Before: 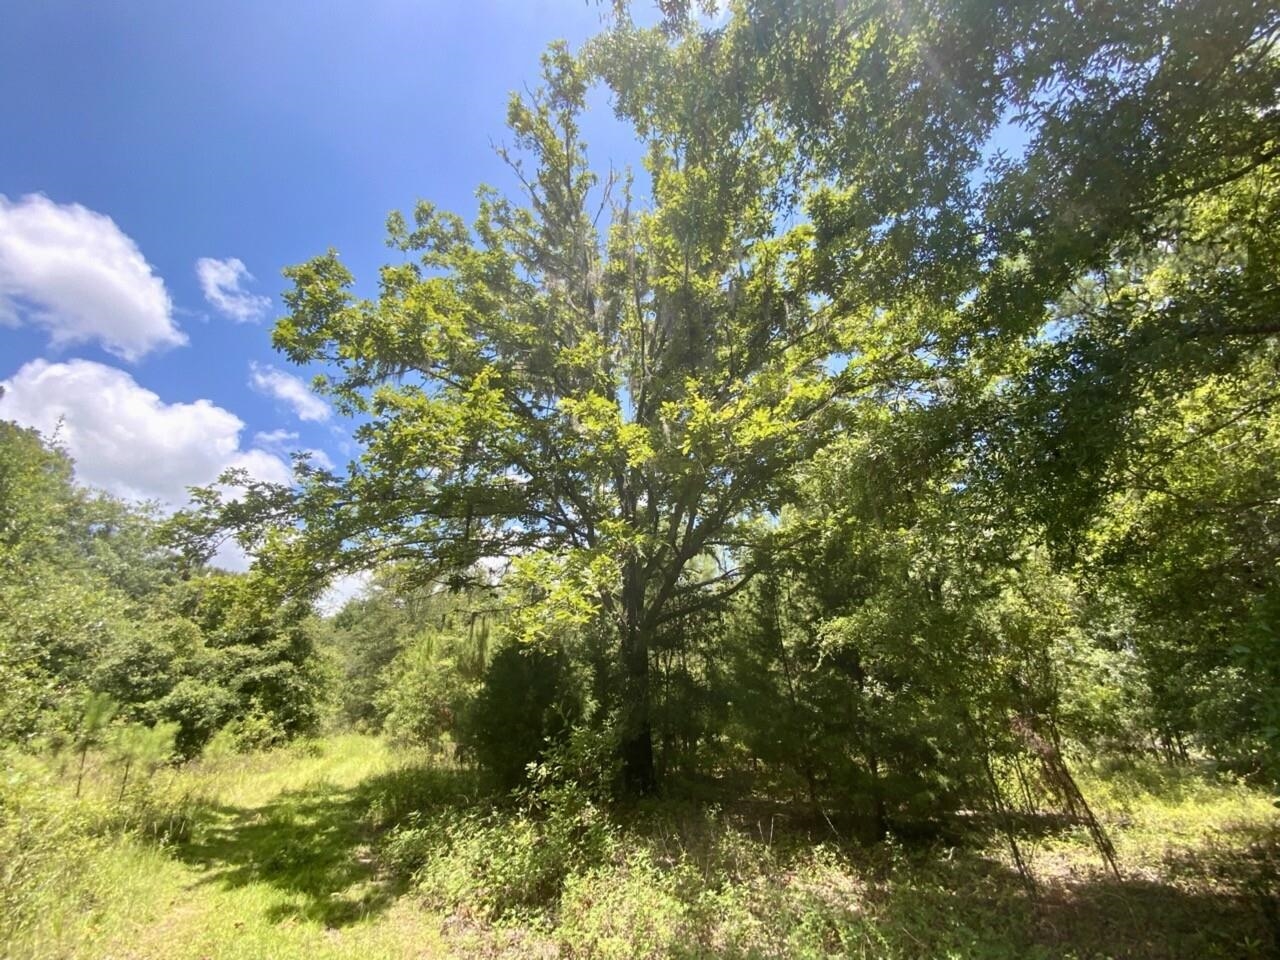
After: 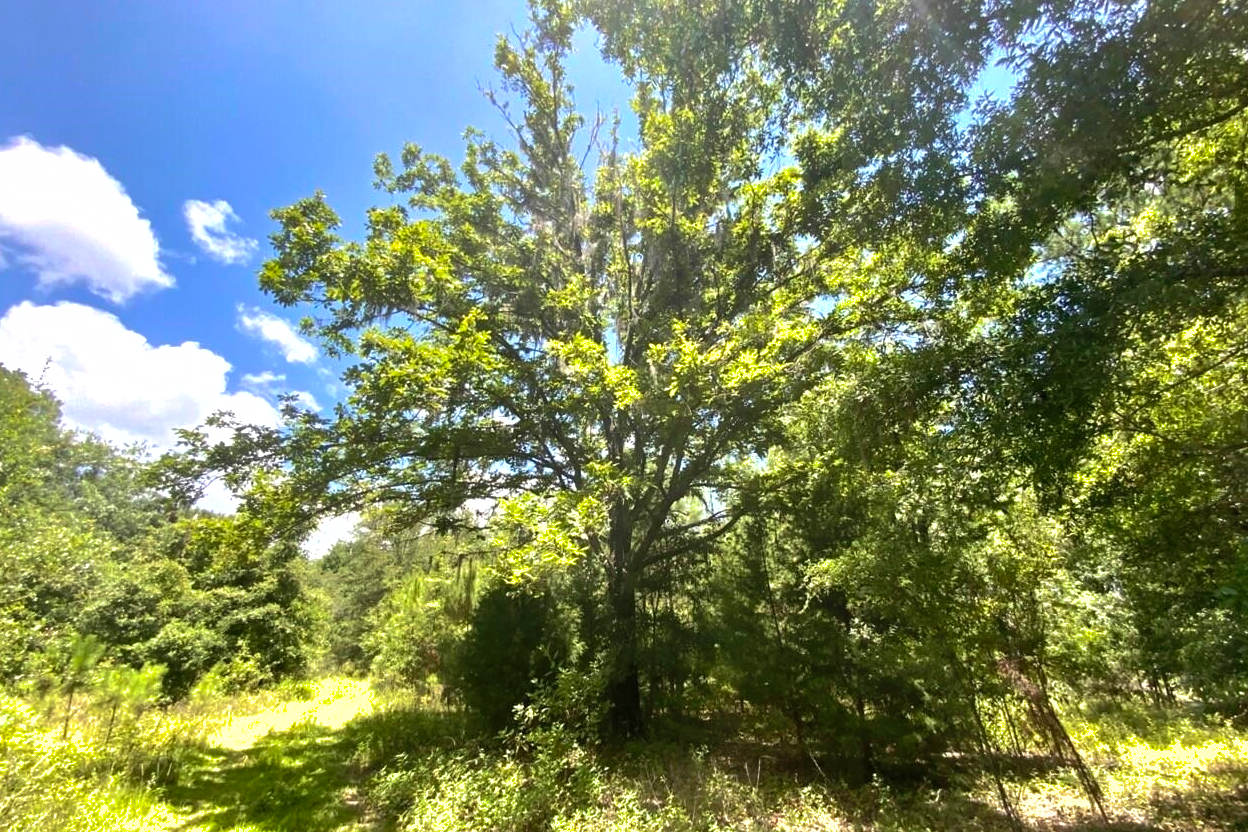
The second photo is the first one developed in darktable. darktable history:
tone equalizer: -8 EV -0.731 EV, -7 EV -0.717 EV, -6 EV -0.602 EV, -5 EV -0.368 EV, -3 EV 0.384 EV, -2 EV 0.6 EV, -1 EV 0.693 EV, +0 EV 0.724 EV, edges refinement/feathering 500, mask exposure compensation -1.57 EV, preserve details no
crop: left 1.049%, top 6.126%, right 1.383%, bottom 7.136%
shadows and highlights: on, module defaults
